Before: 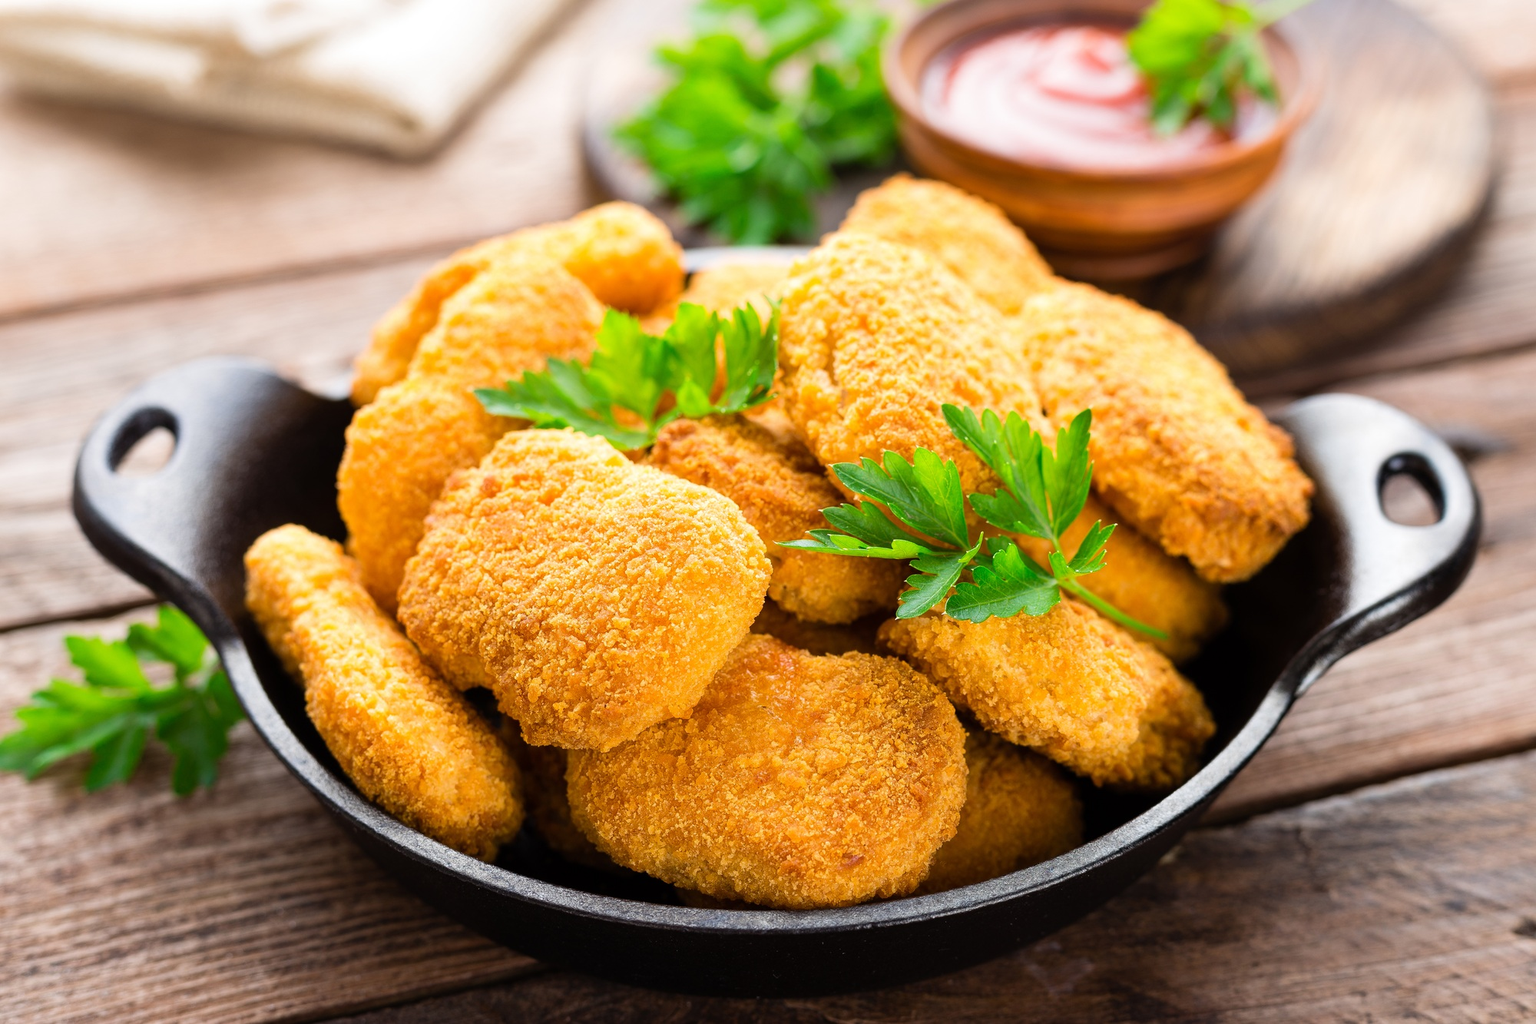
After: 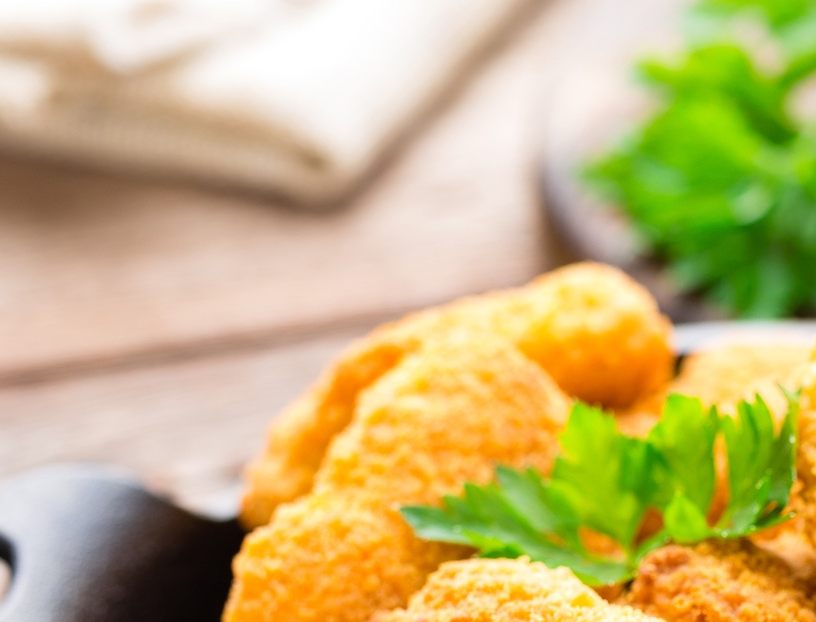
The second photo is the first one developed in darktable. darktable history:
crop and rotate: left 10.861%, top 0.05%, right 48.297%, bottom 53.22%
